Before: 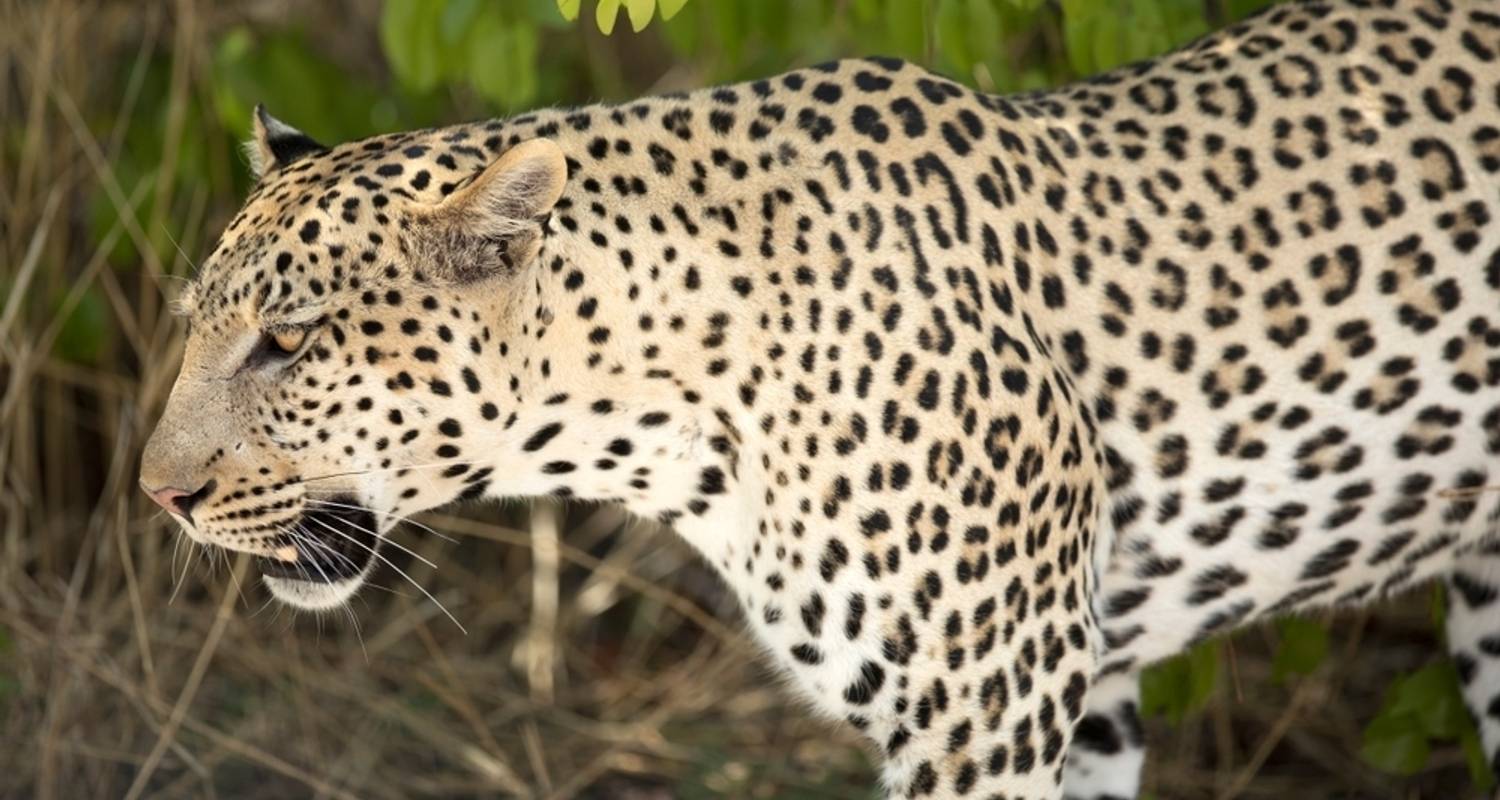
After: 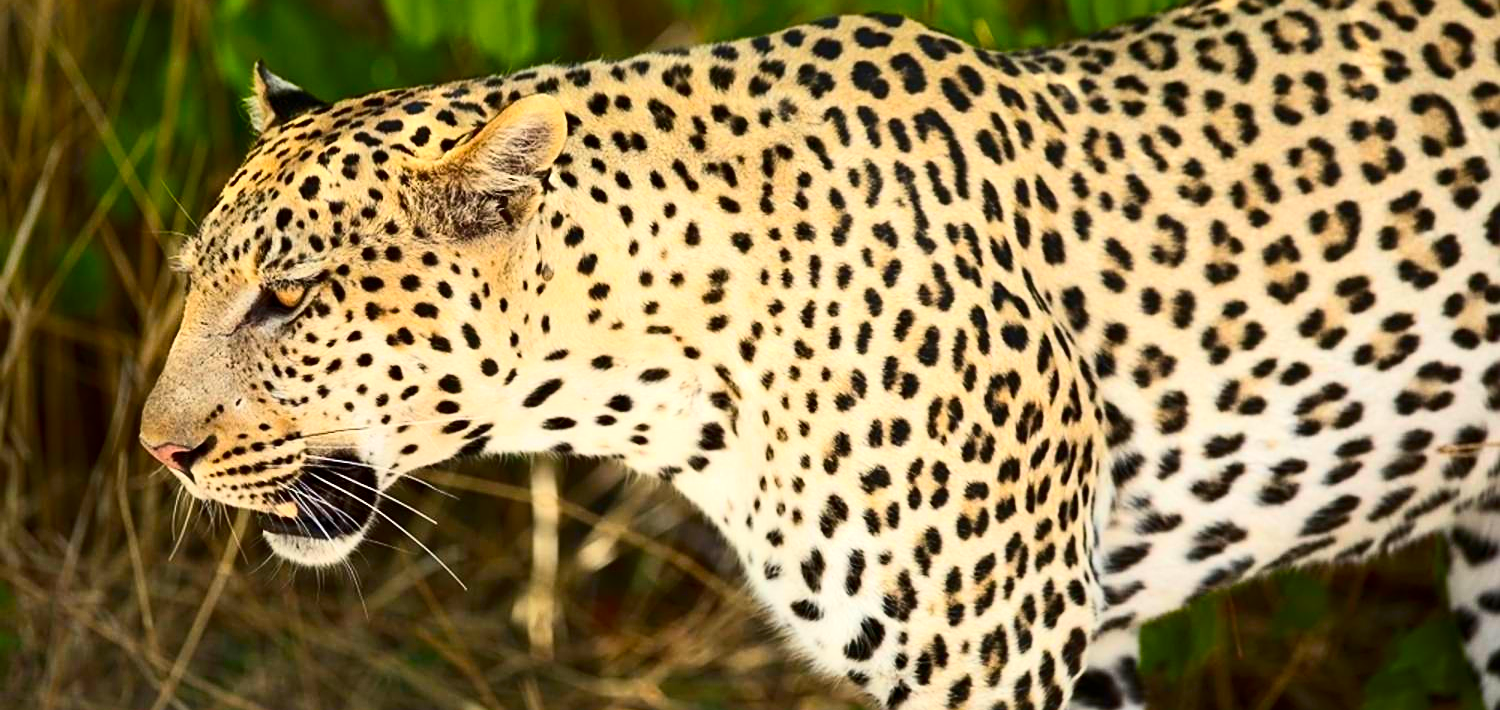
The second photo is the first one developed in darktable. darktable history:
crop and rotate: top 5.515%, bottom 5.664%
sharpen: on, module defaults
contrast brightness saturation: contrast 0.258, brightness 0.013, saturation 0.89
